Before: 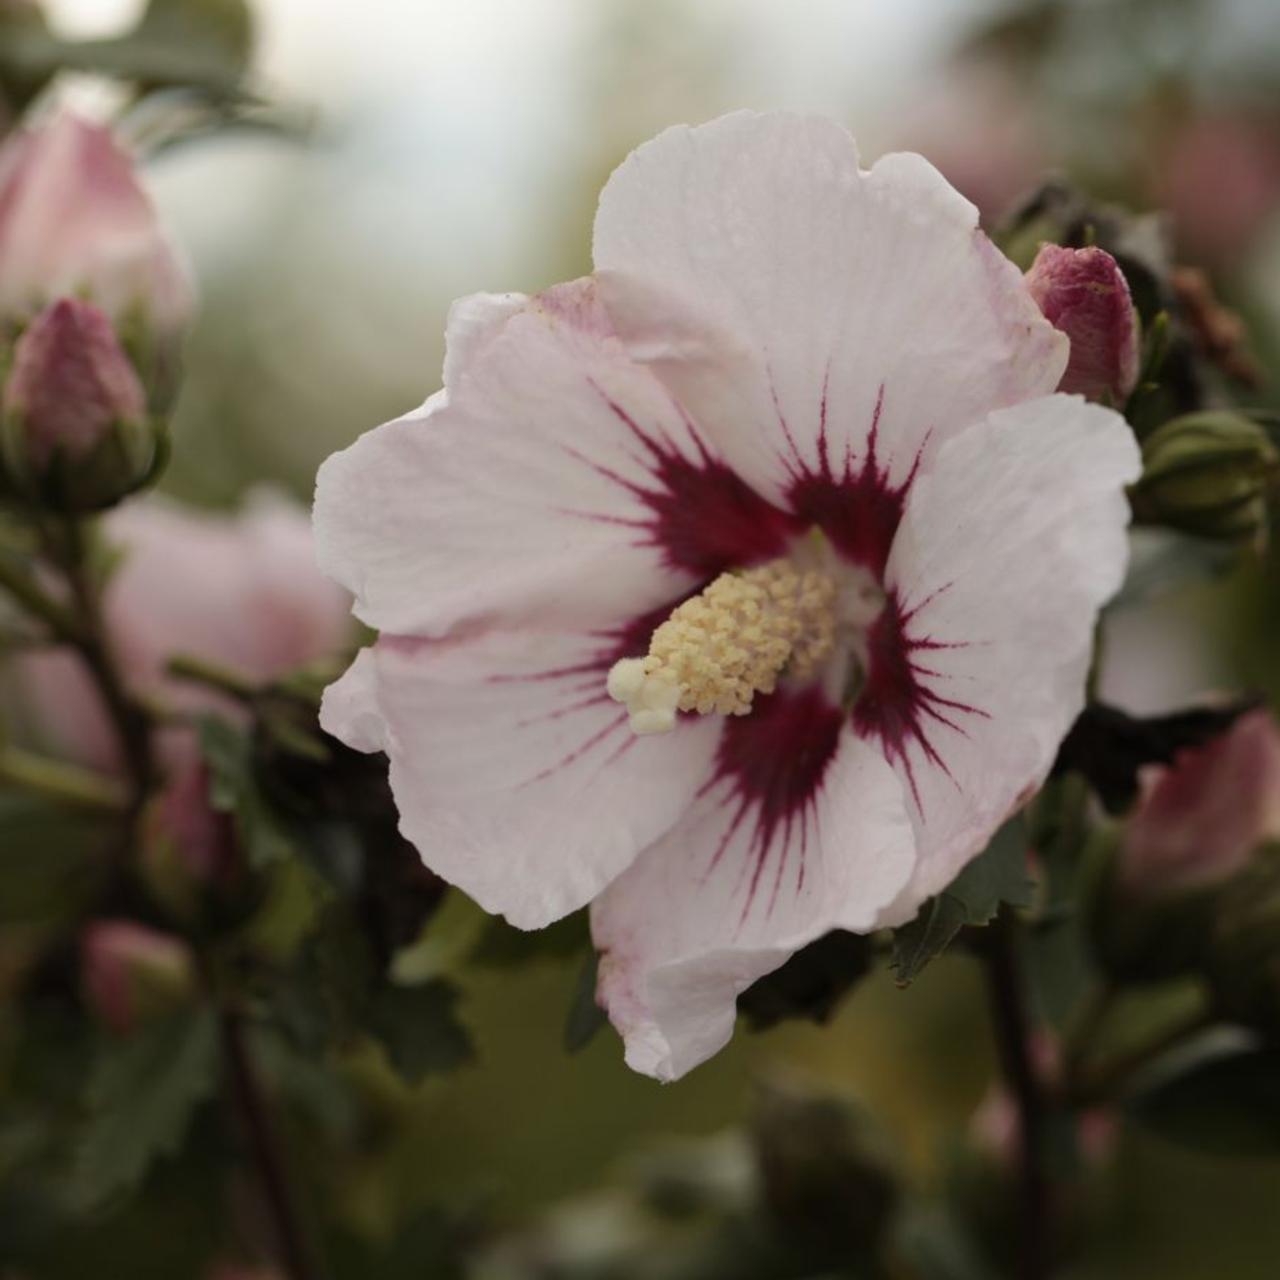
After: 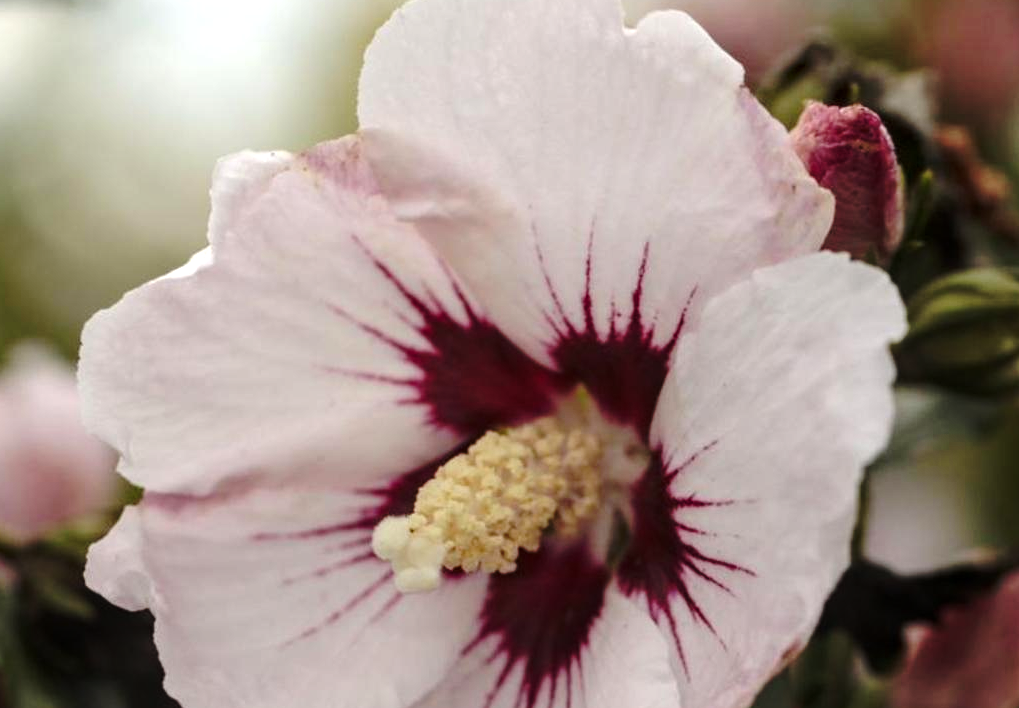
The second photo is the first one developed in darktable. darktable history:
exposure: black level correction 0.001, exposure 0.498 EV, compensate highlight preservation false
local contrast: on, module defaults
base curve: curves: ch0 [(0, 0) (0.073, 0.04) (0.157, 0.139) (0.492, 0.492) (0.758, 0.758) (1, 1)], preserve colors none
crop: left 18.385%, top 11.12%, right 1.988%, bottom 33.54%
